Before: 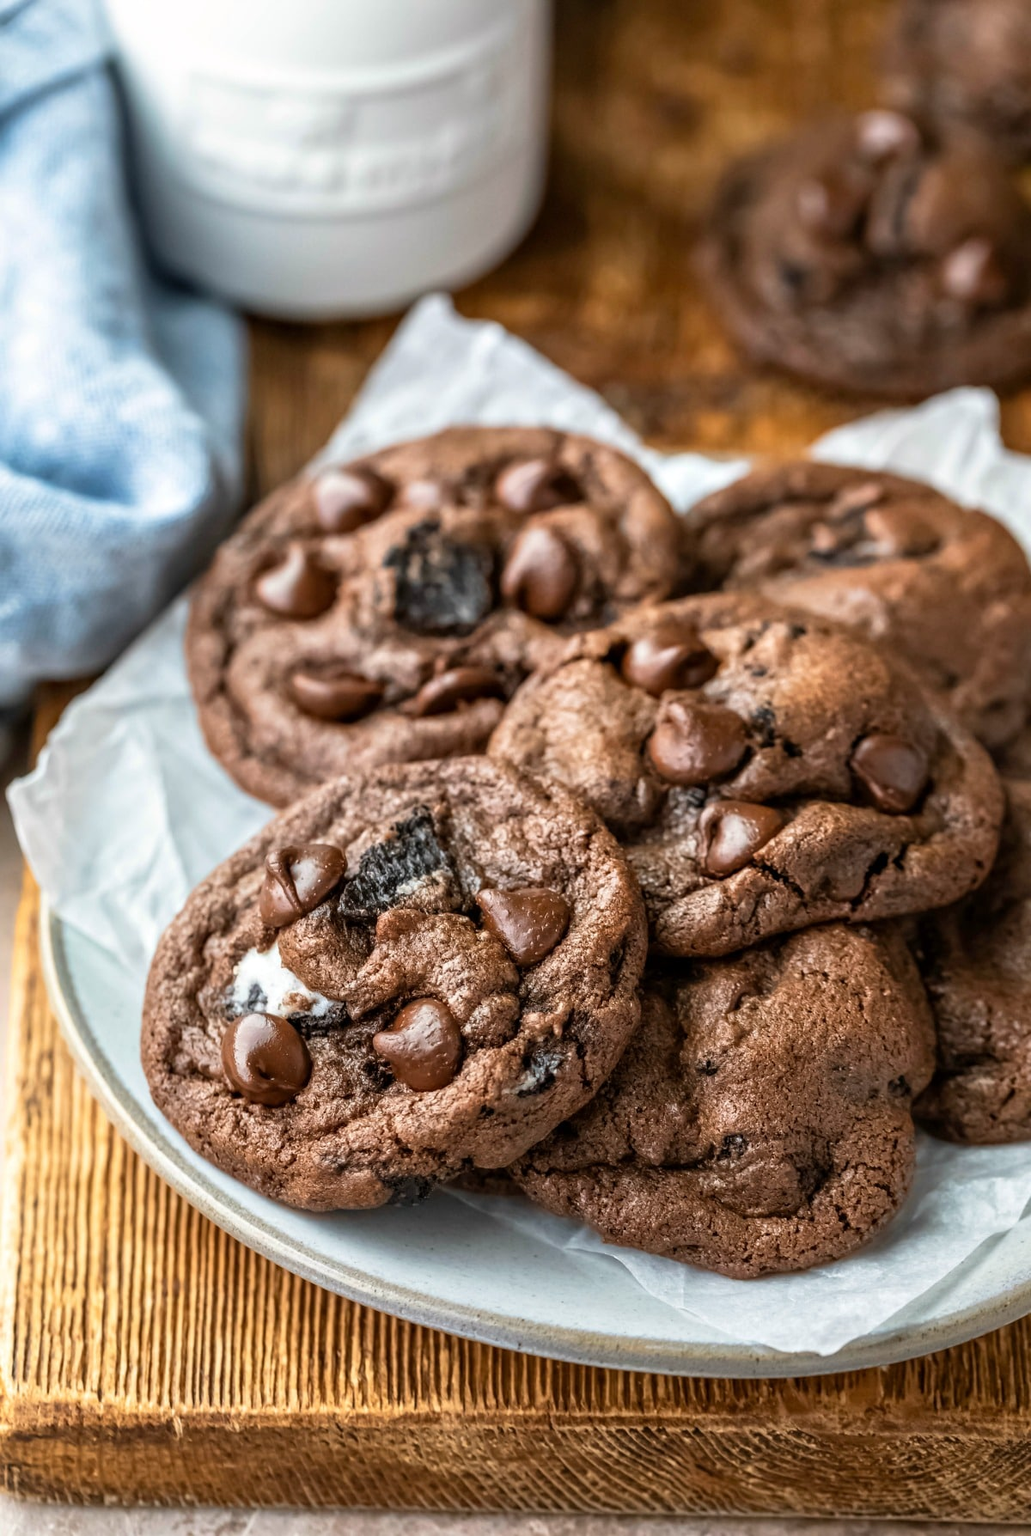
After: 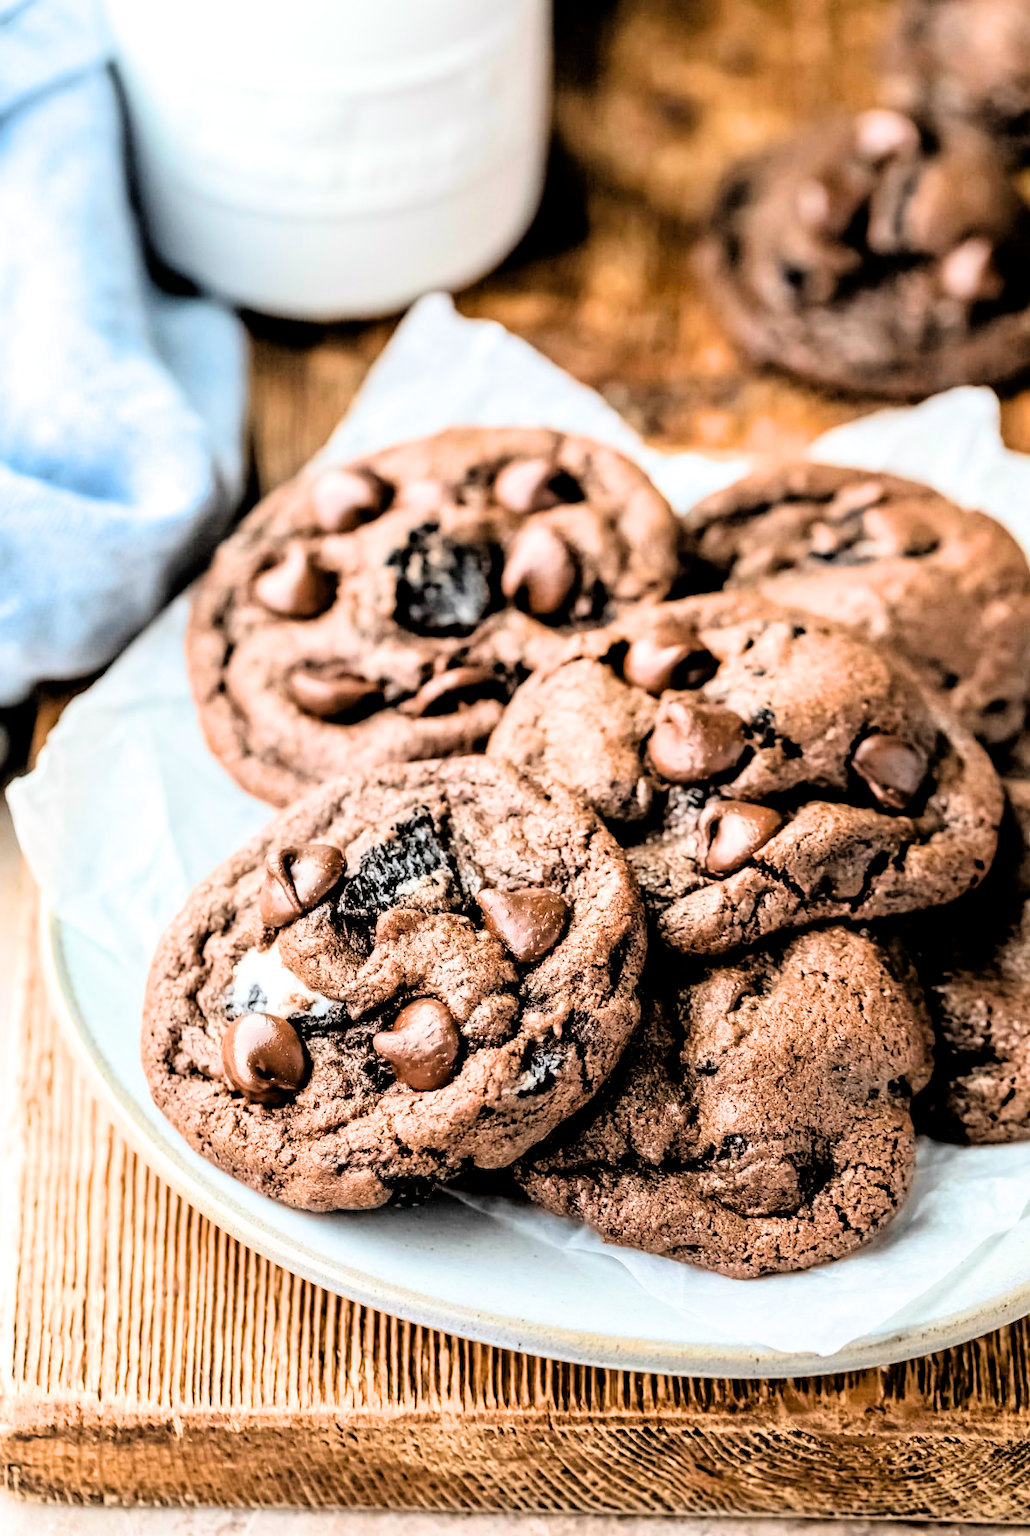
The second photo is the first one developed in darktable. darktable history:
tone equalizer: -7 EV 0.161 EV, -6 EV 0.635 EV, -5 EV 1.16 EV, -4 EV 1.31 EV, -3 EV 1.12 EV, -2 EV 0.6 EV, -1 EV 0.148 EV, edges refinement/feathering 500, mask exposure compensation -1.57 EV, preserve details no
filmic rgb: black relative exposure -3.64 EV, white relative exposure 2.44 EV, hardness 3.29
